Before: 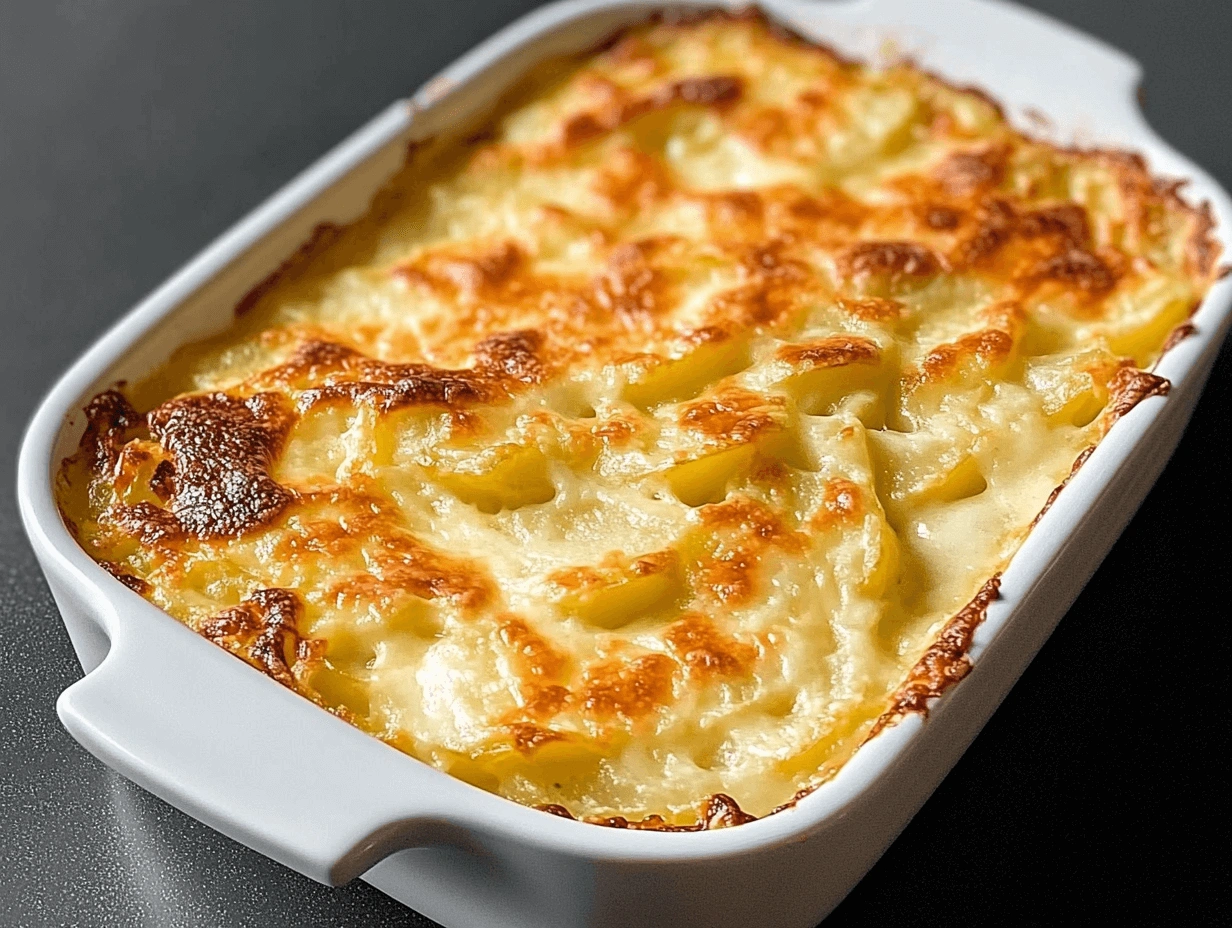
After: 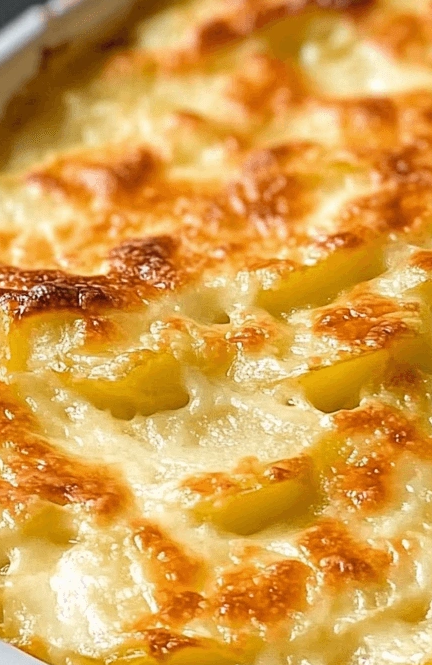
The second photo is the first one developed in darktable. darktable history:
crop and rotate: left 29.723%, top 10.23%, right 35.188%, bottom 18.018%
